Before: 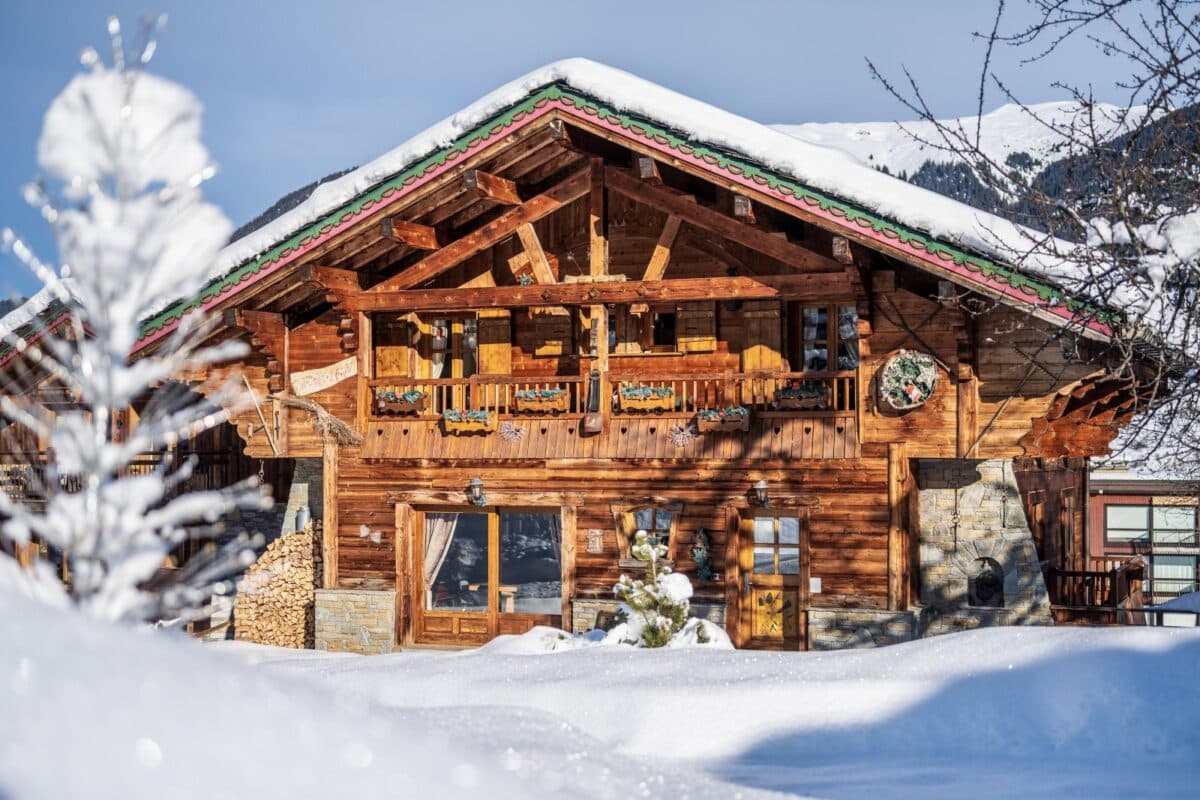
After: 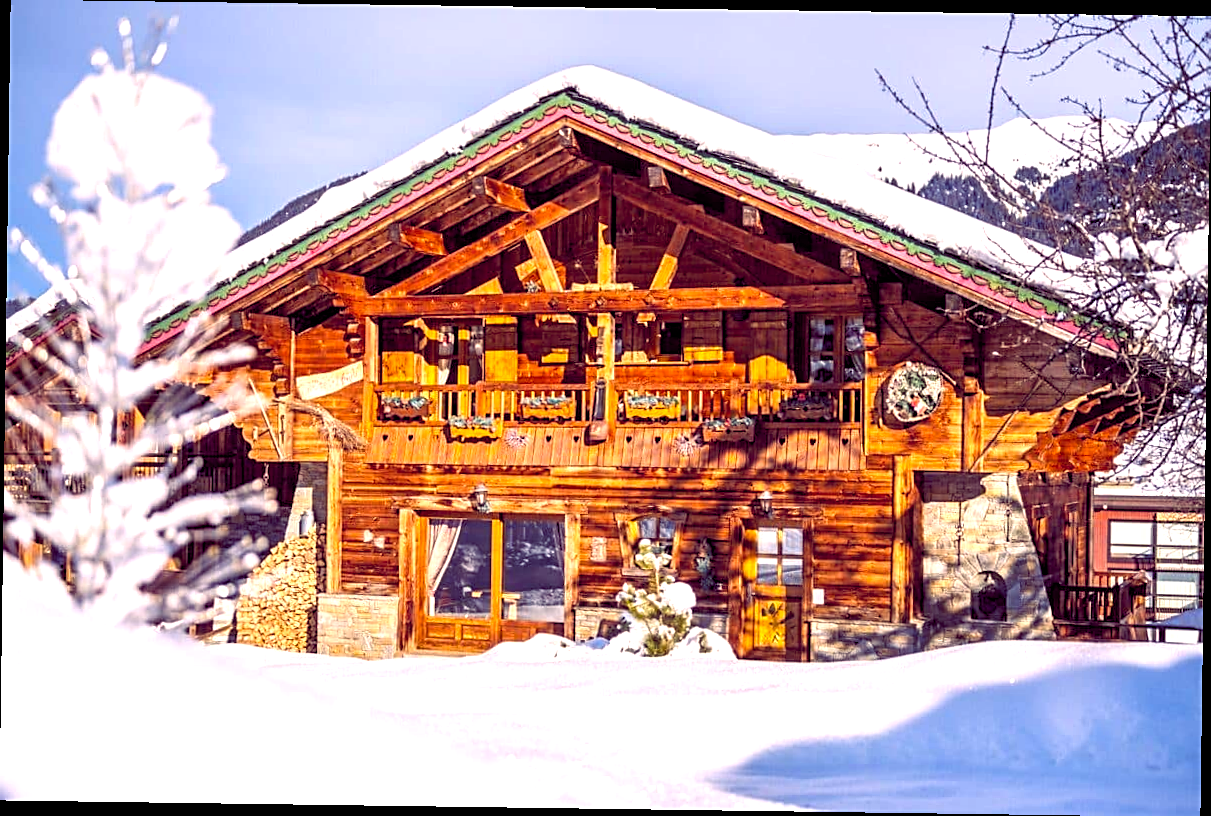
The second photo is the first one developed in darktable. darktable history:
exposure: exposure 0.636 EV, compensate highlight preservation false
sharpen: on, module defaults
color balance rgb: shadows lift › chroma 6.43%, shadows lift › hue 305.74°, highlights gain › chroma 2.43%, highlights gain › hue 35.74°, global offset › chroma 0.28%, global offset › hue 320.29°, linear chroma grading › global chroma 5.5%, perceptual saturation grading › global saturation 30%, contrast 5.15%
rotate and perspective: rotation 0.8°, automatic cropping off
